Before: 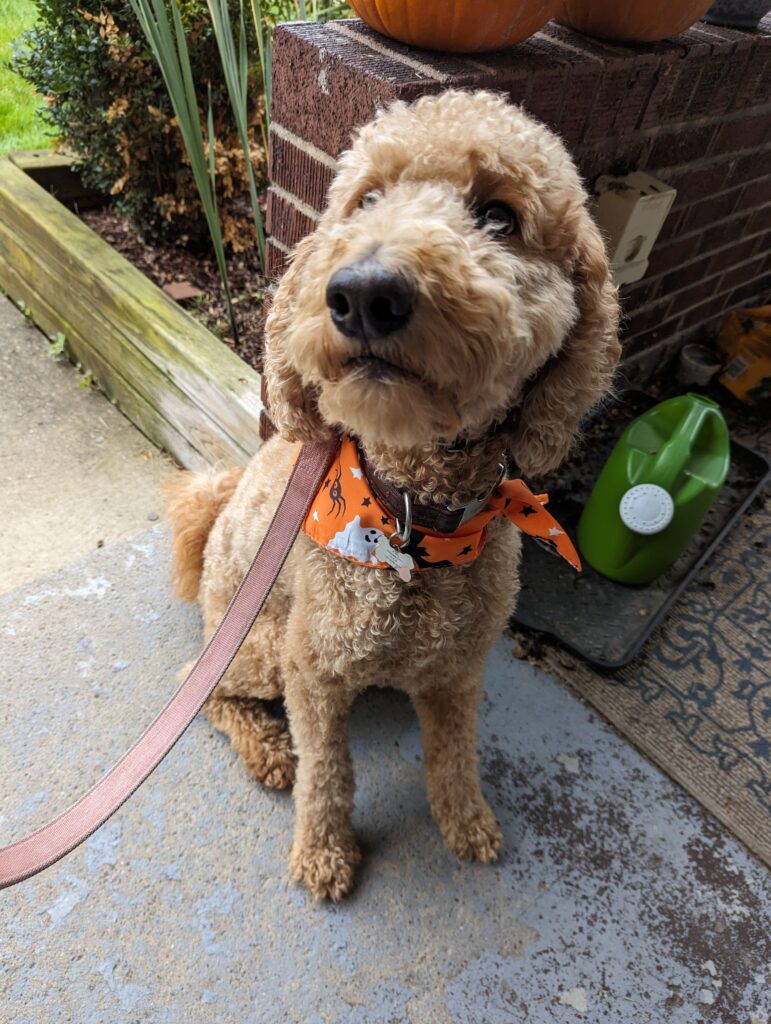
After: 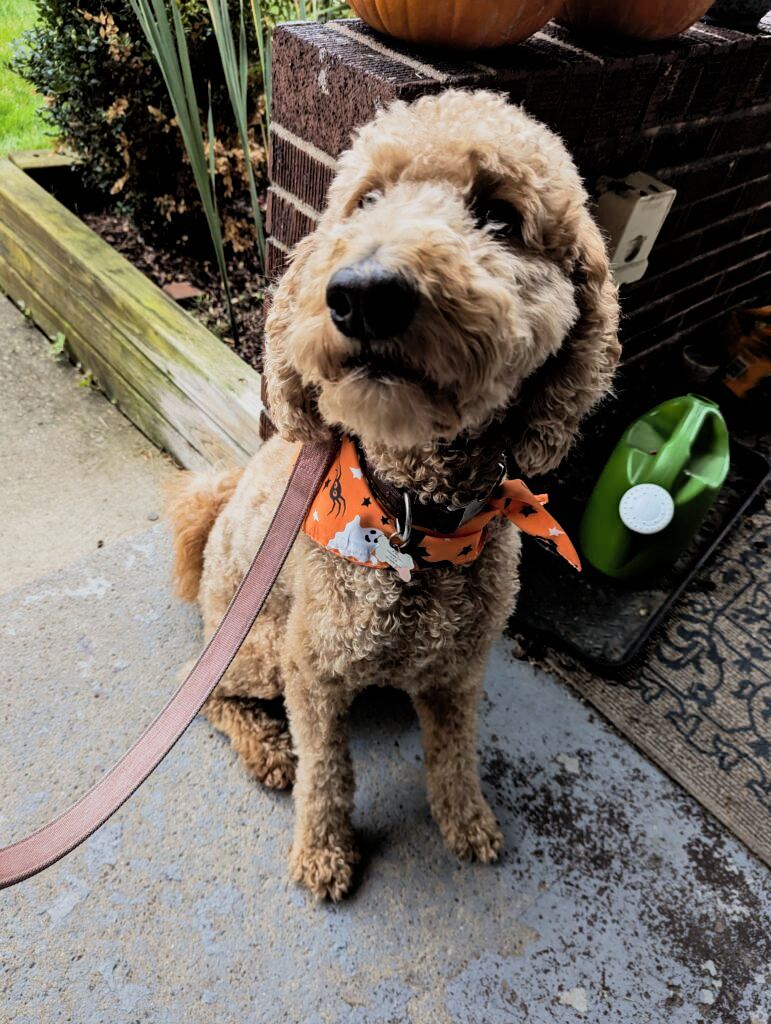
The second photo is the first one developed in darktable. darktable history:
tone curve: curves: ch0 [(0, 0) (0.15, 0.17) (0.452, 0.437) (0.611, 0.588) (0.751, 0.749) (1, 1)]; ch1 [(0, 0) (0.325, 0.327) (0.413, 0.442) (0.475, 0.467) (0.512, 0.522) (0.541, 0.55) (0.617, 0.612) (0.695, 0.697) (1, 1)]; ch2 [(0, 0) (0.386, 0.397) (0.452, 0.459) (0.505, 0.498) (0.536, 0.546) (0.574, 0.571) (0.633, 0.653) (1, 1)], preserve colors none
filmic rgb: black relative exposure -5.12 EV, white relative exposure 3.96 EV, hardness 2.89, contrast 1.388, highlights saturation mix -31.46%
shadows and highlights: soften with gaussian
